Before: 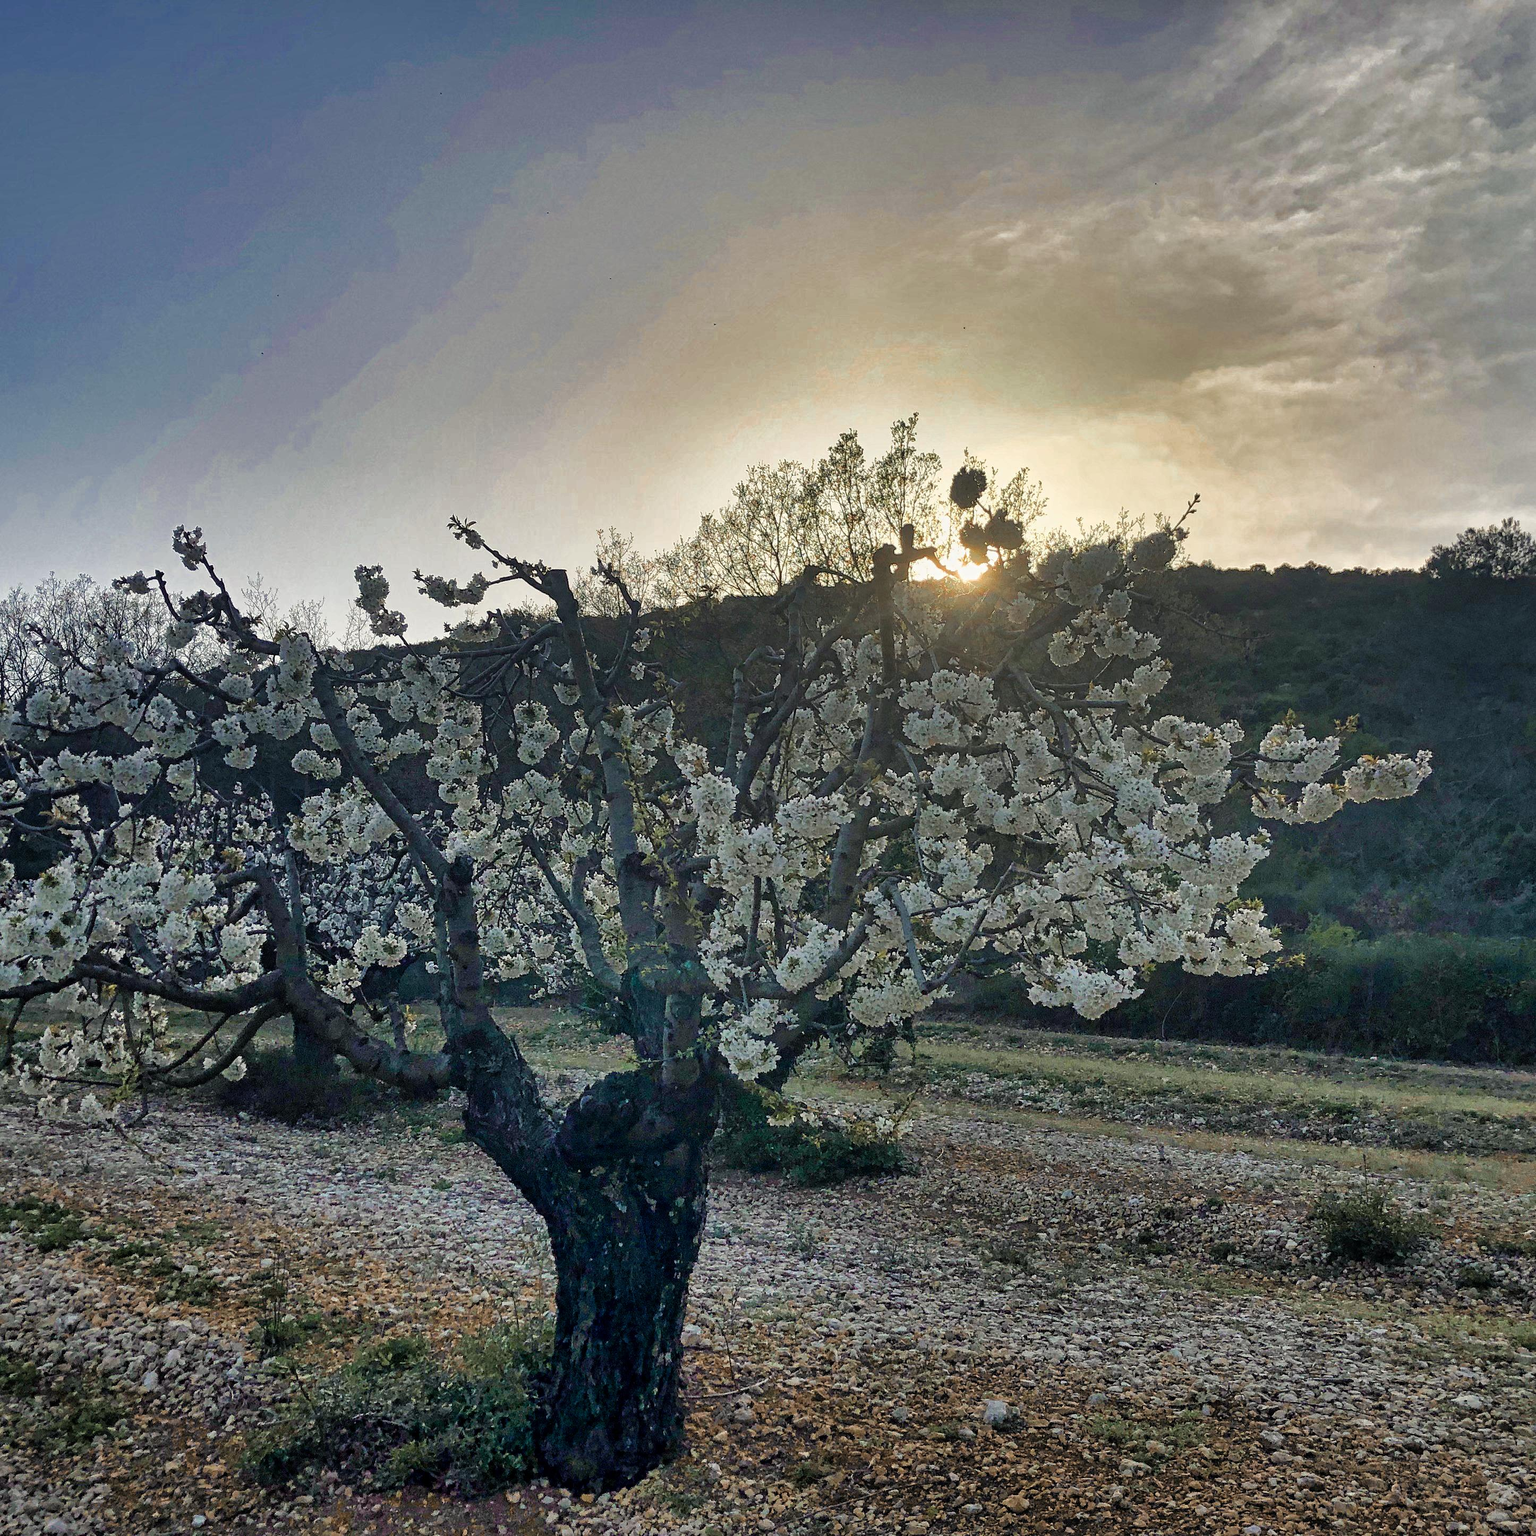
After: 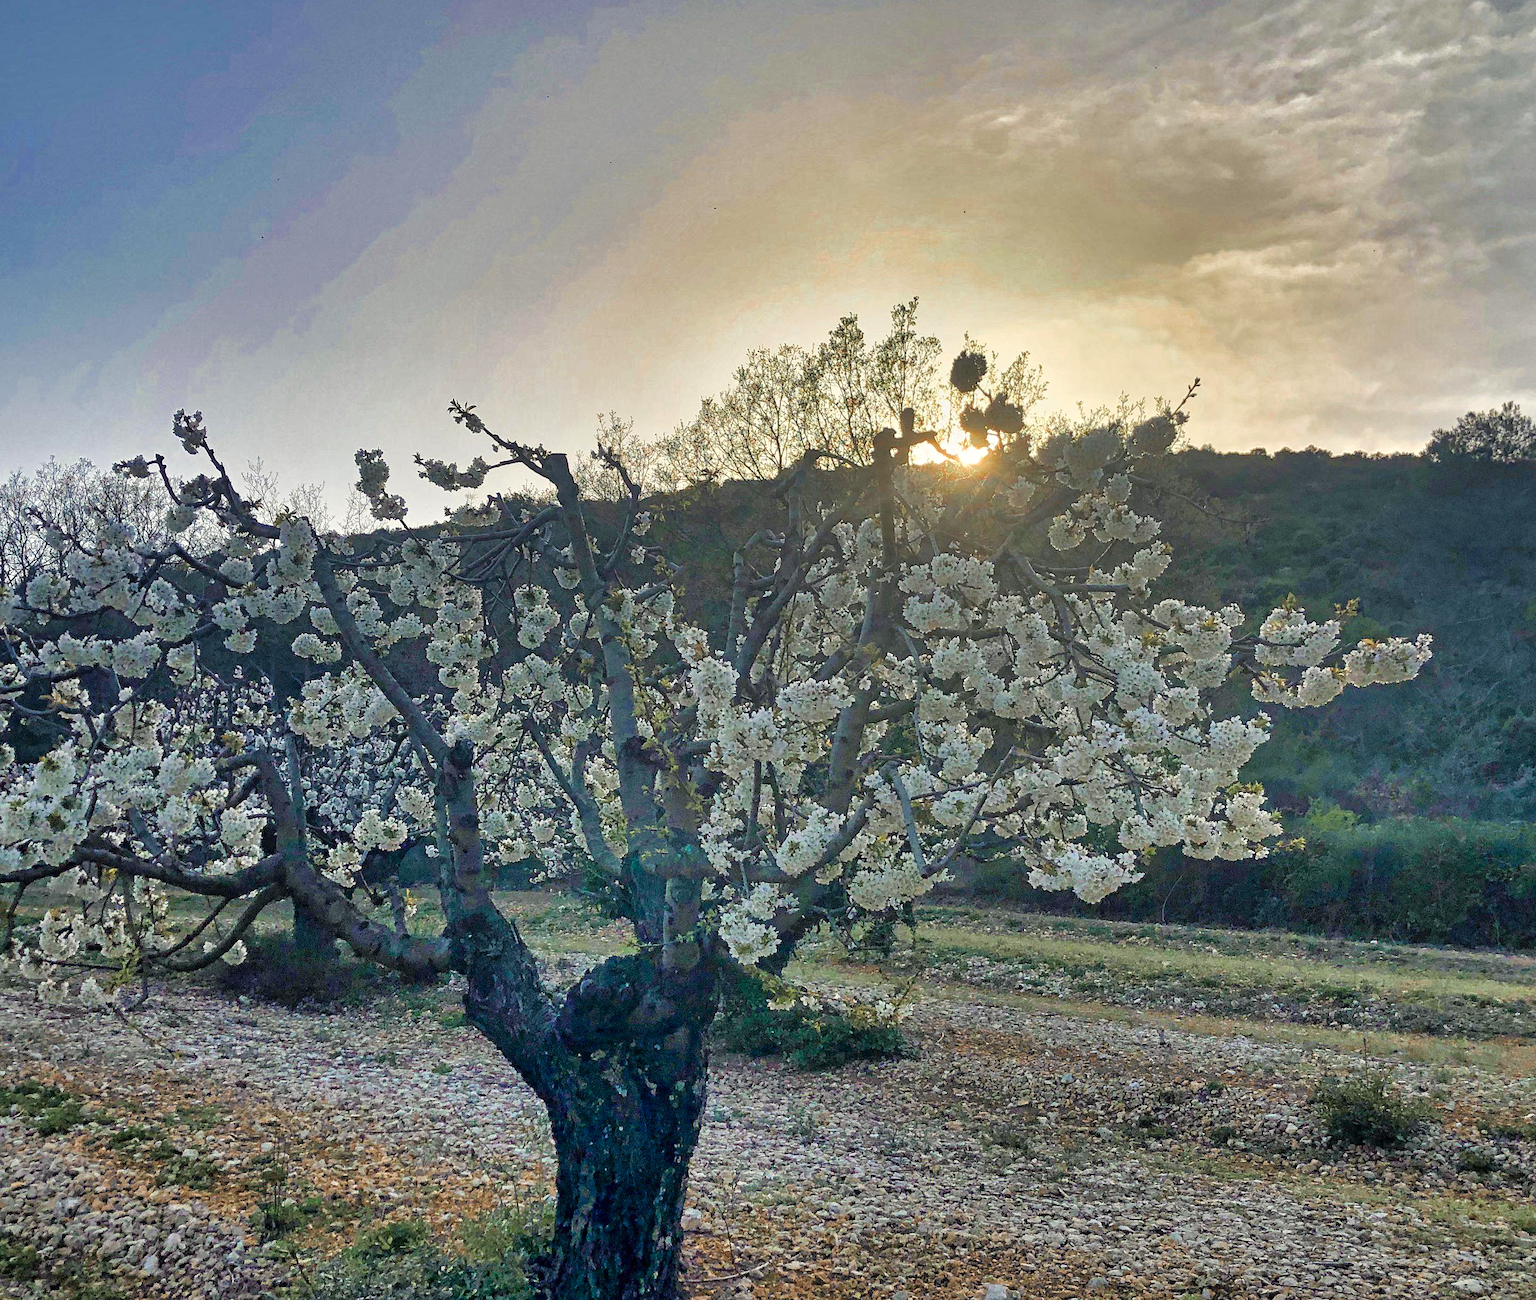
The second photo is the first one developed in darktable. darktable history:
crop: top 7.584%, bottom 7.765%
contrast brightness saturation: contrast 0.043, saturation 0.151
tone equalizer: -8 EV 0.999 EV, -7 EV 0.978 EV, -6 EV 1 EV, -5 EV 1 EV, -4 EV 1.03 EV, -3 EV 0.746 EV, -2 EV 0.498 EV, -1 EV 0.254 EV
